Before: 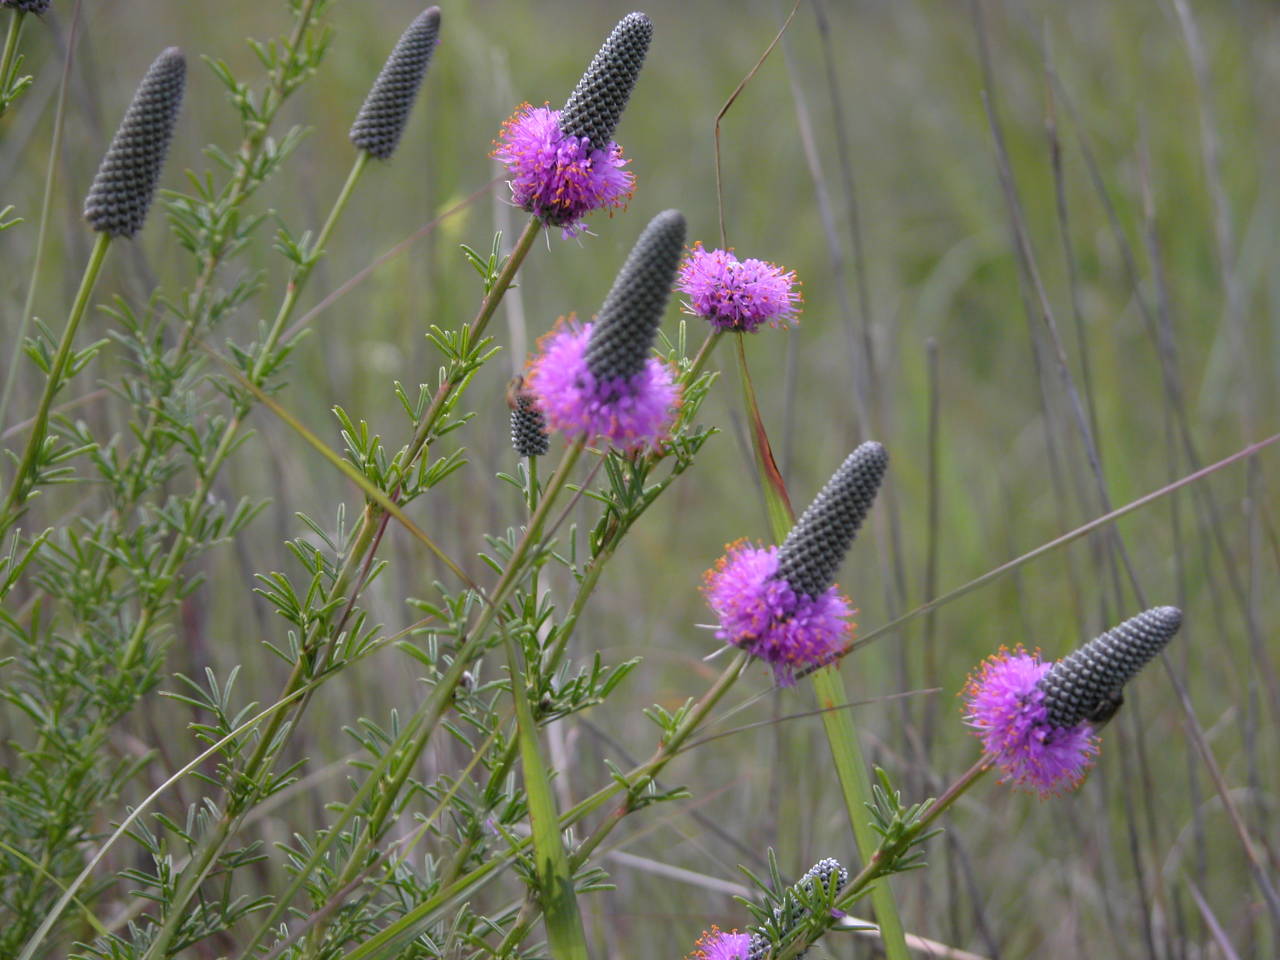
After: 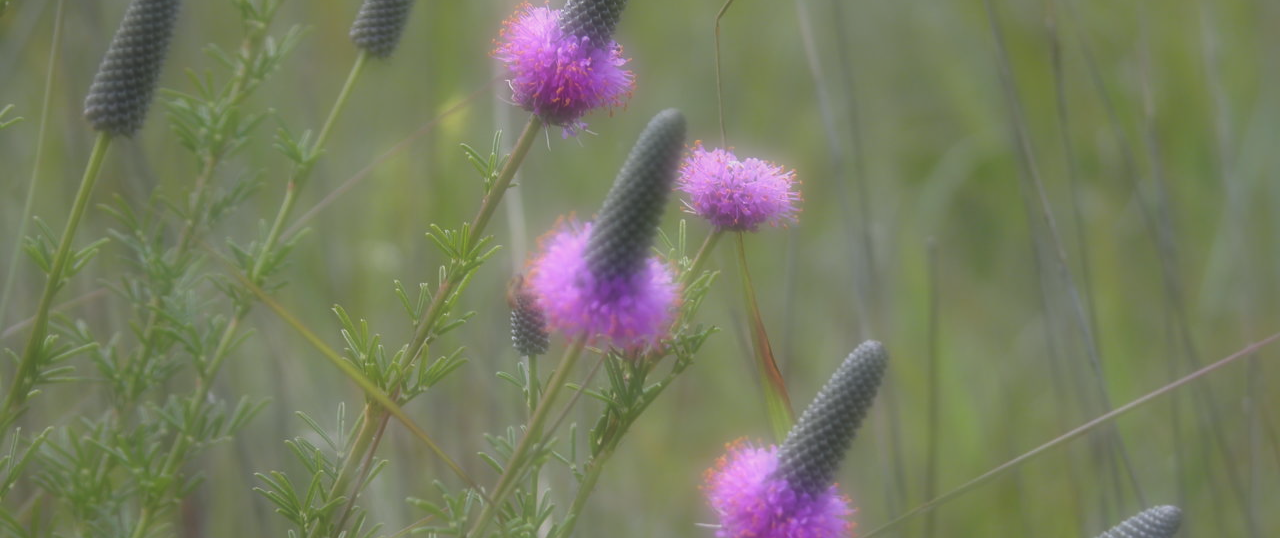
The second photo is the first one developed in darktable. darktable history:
soften: on, module defaults
haze removal: compatibility mode true, adaptive false
crop and rotate: top 10.605%, bottom 33.274%
